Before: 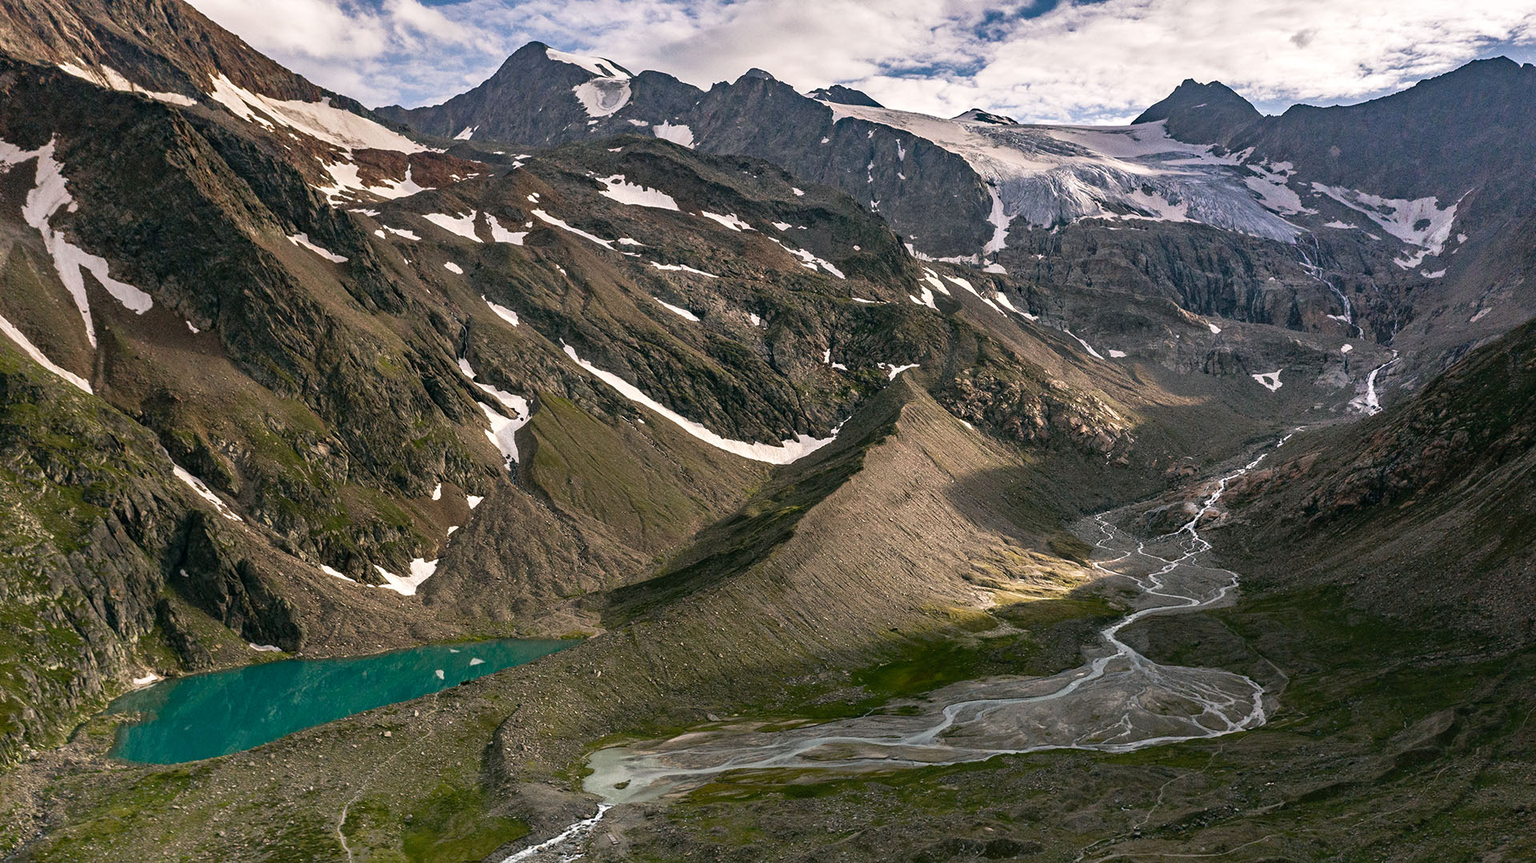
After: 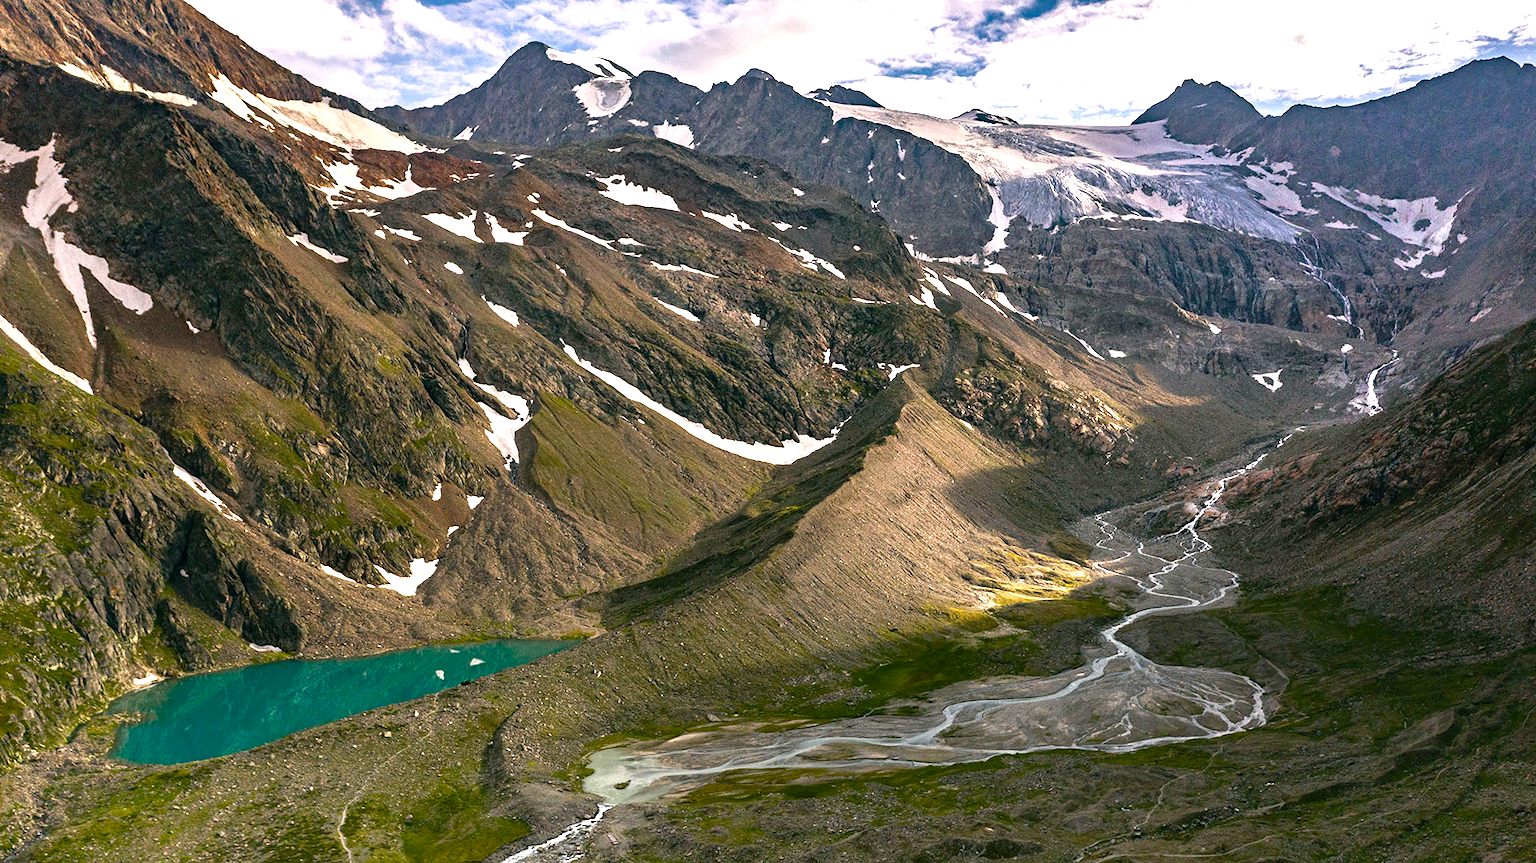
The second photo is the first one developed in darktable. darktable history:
color balance rgb: perceptual saturation grading › global saturation 30.724%, perceptual brilliance grading › global brilliance 20.326%
